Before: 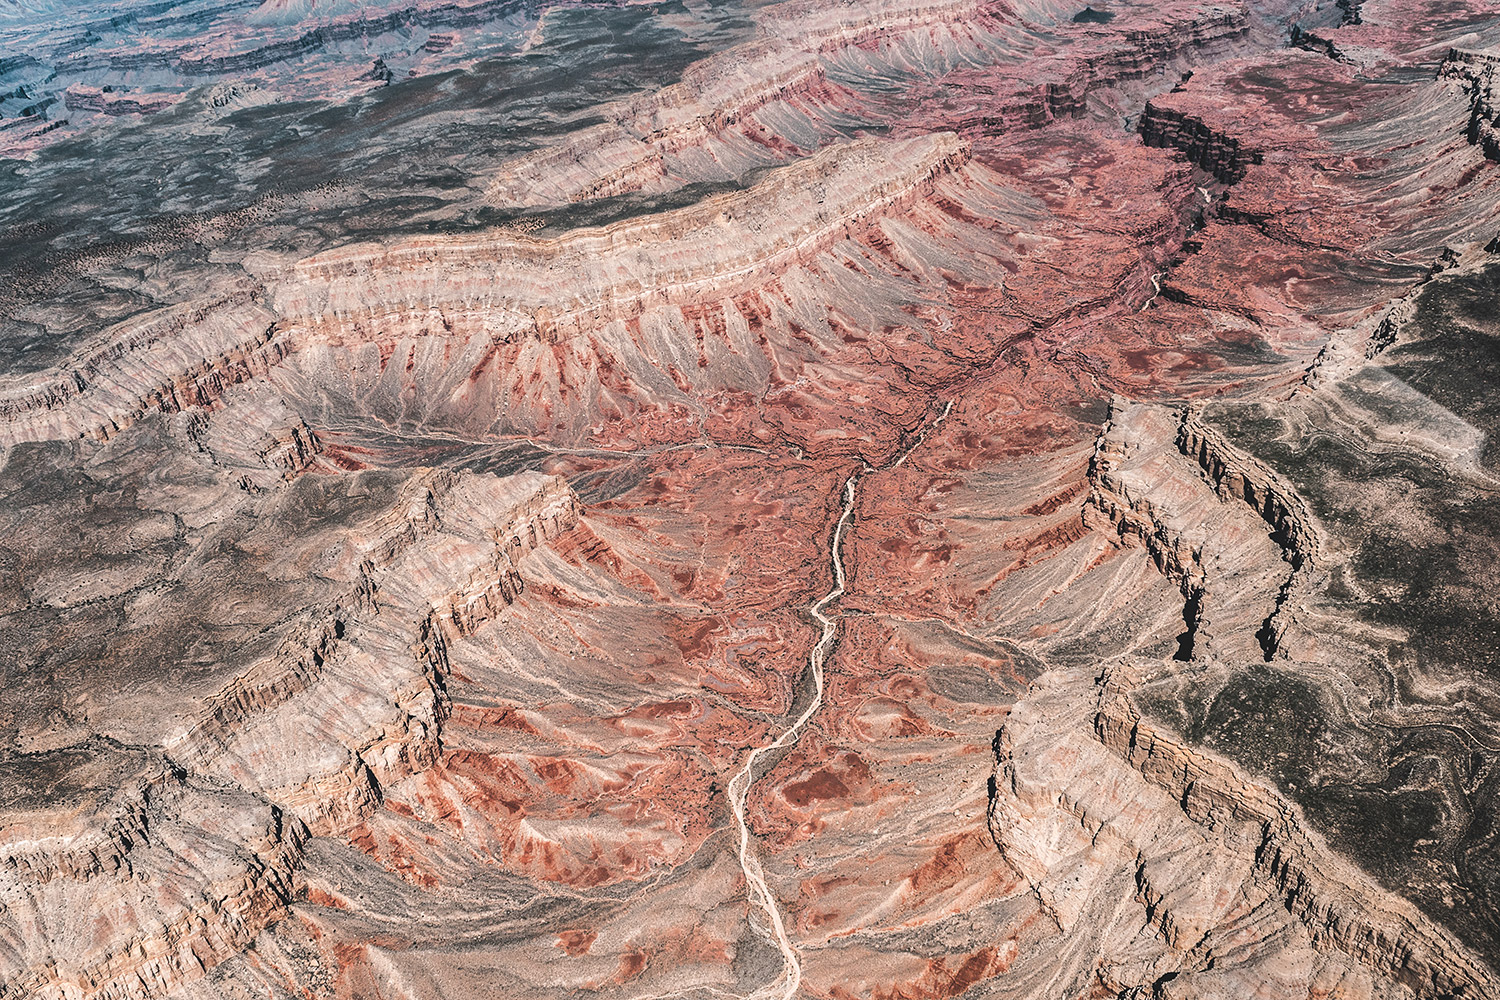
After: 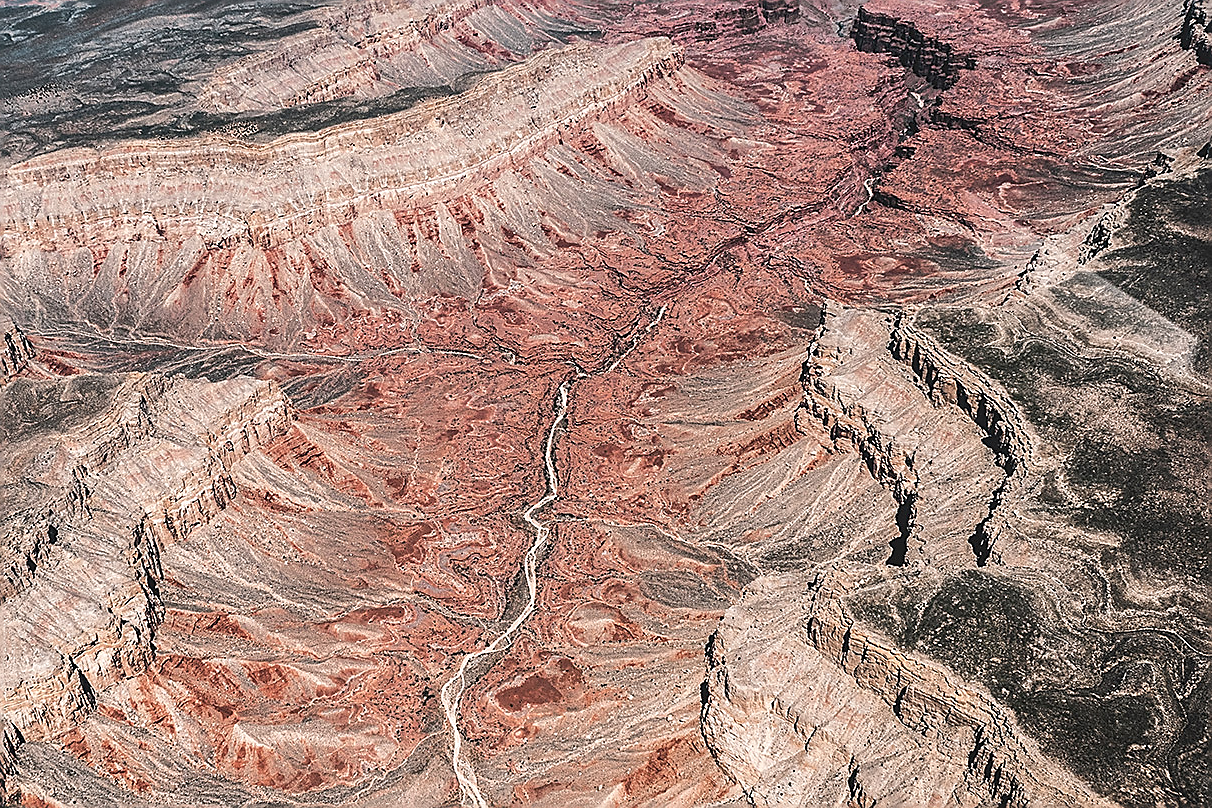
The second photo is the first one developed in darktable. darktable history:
crop: left 19.159%, top 9.58%, bottom 9.58%
sharpen: radius 1.4, amount 1.25, threshold 0.7
